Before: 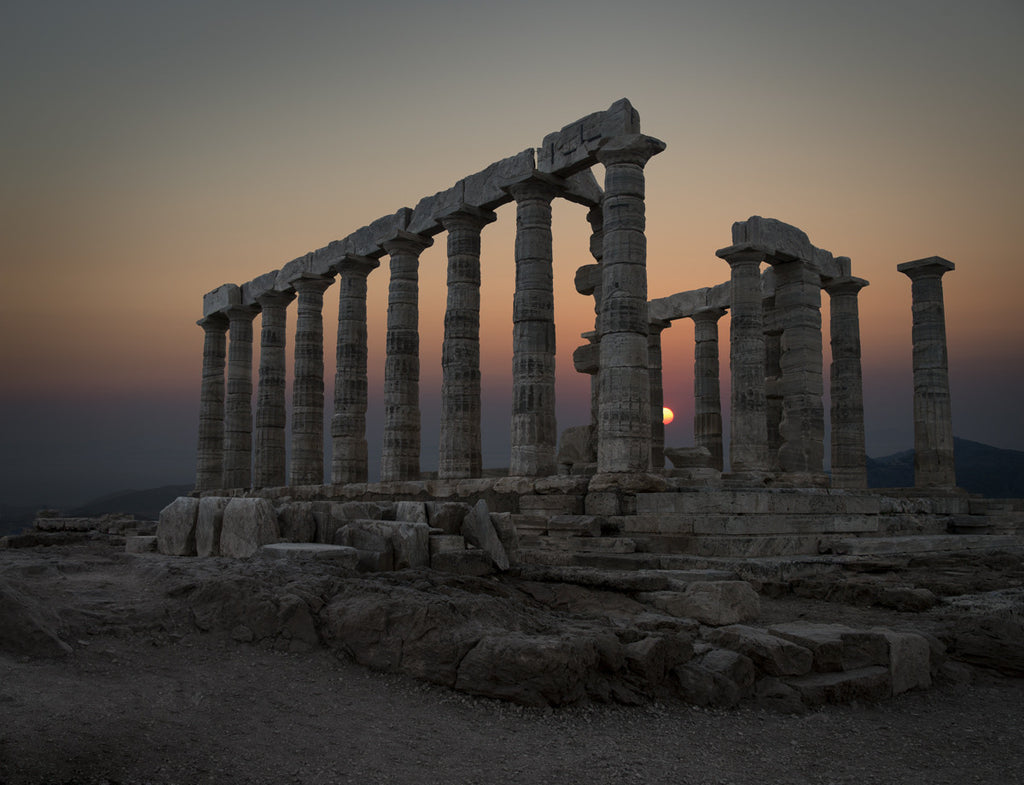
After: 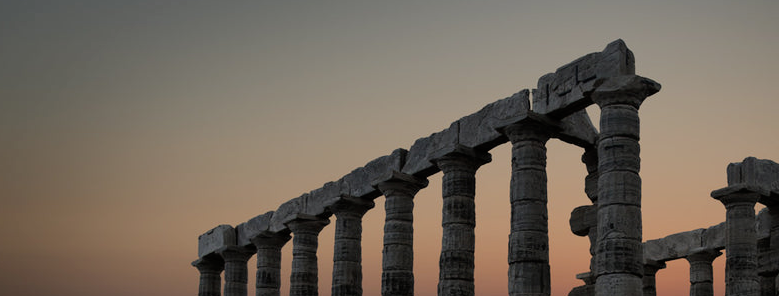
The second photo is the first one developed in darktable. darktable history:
crop: left 0.522%, top 7.643%, right 23.369%, bottom 54.593%
filmic rgb: black relative exposure -7.65 EV, white relative exposure 4.56 EV, hardness 3.61
